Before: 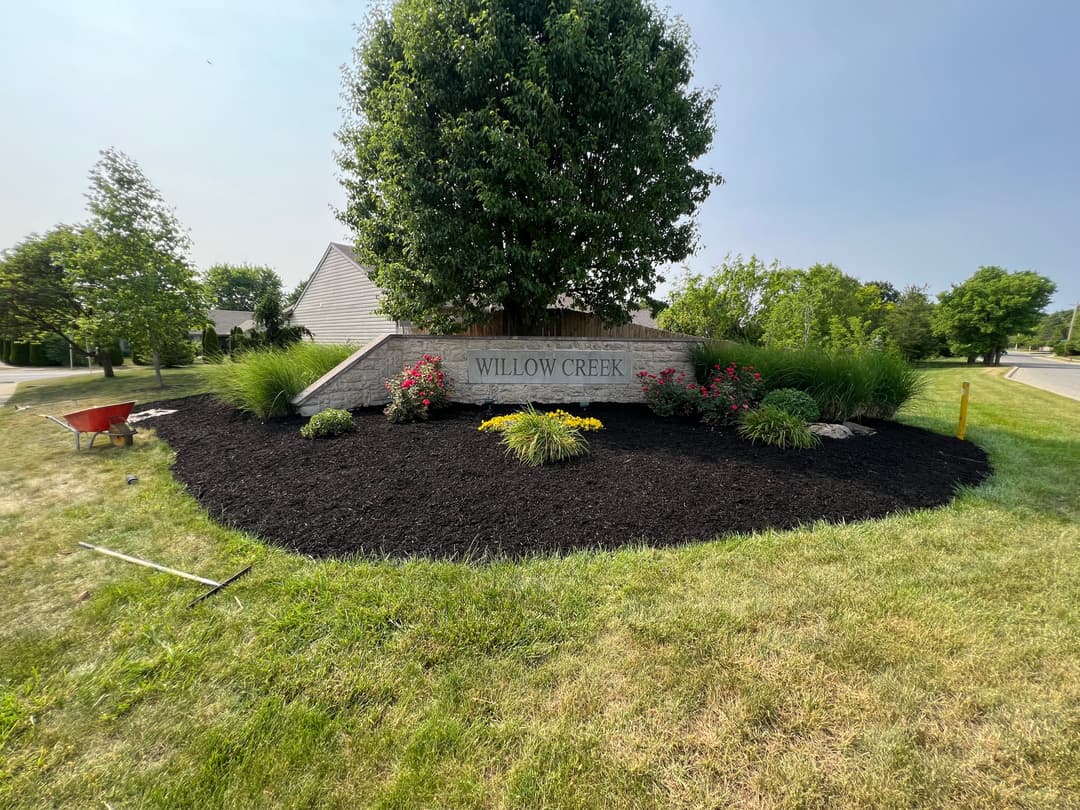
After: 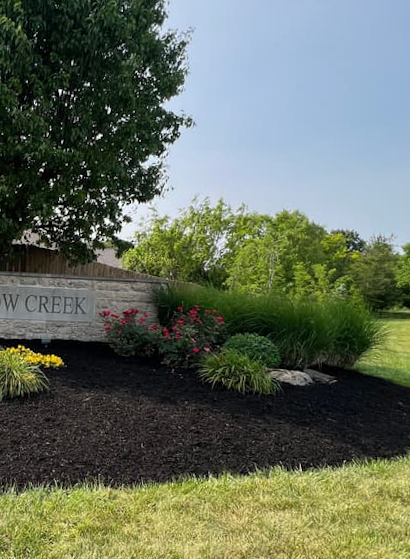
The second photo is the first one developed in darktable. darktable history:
crop and rotate: left 49.936%, top 10.094%, right 13.136%, bottom 24.256%
rotate and perspective: rotation 2.27°, automatic cropping off
